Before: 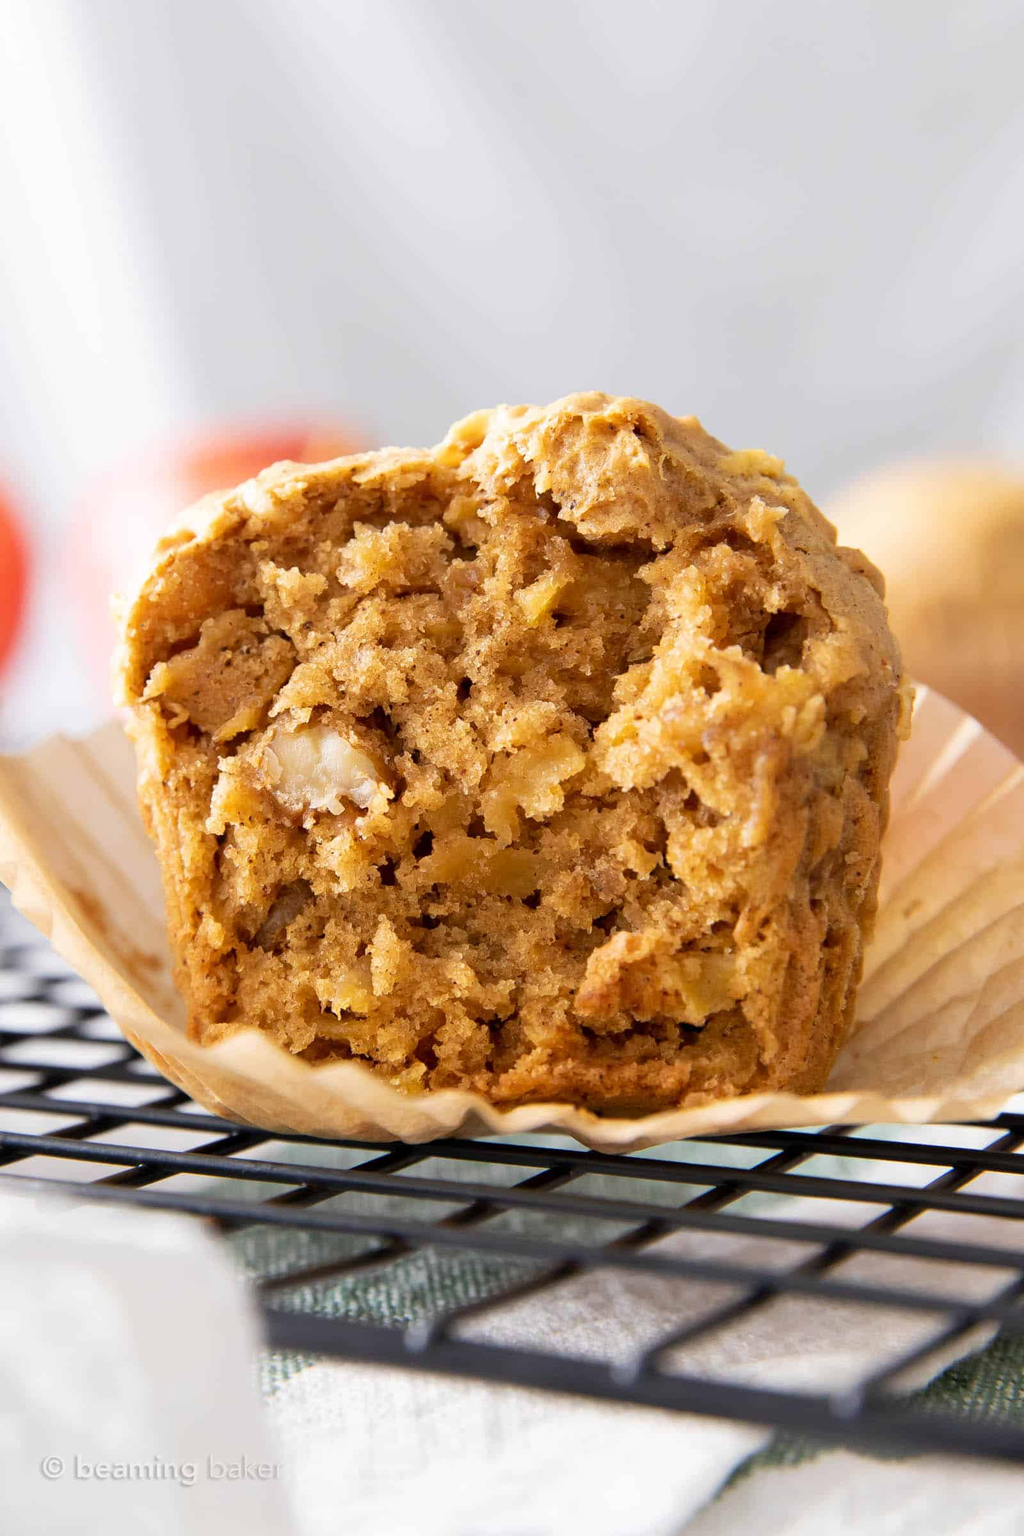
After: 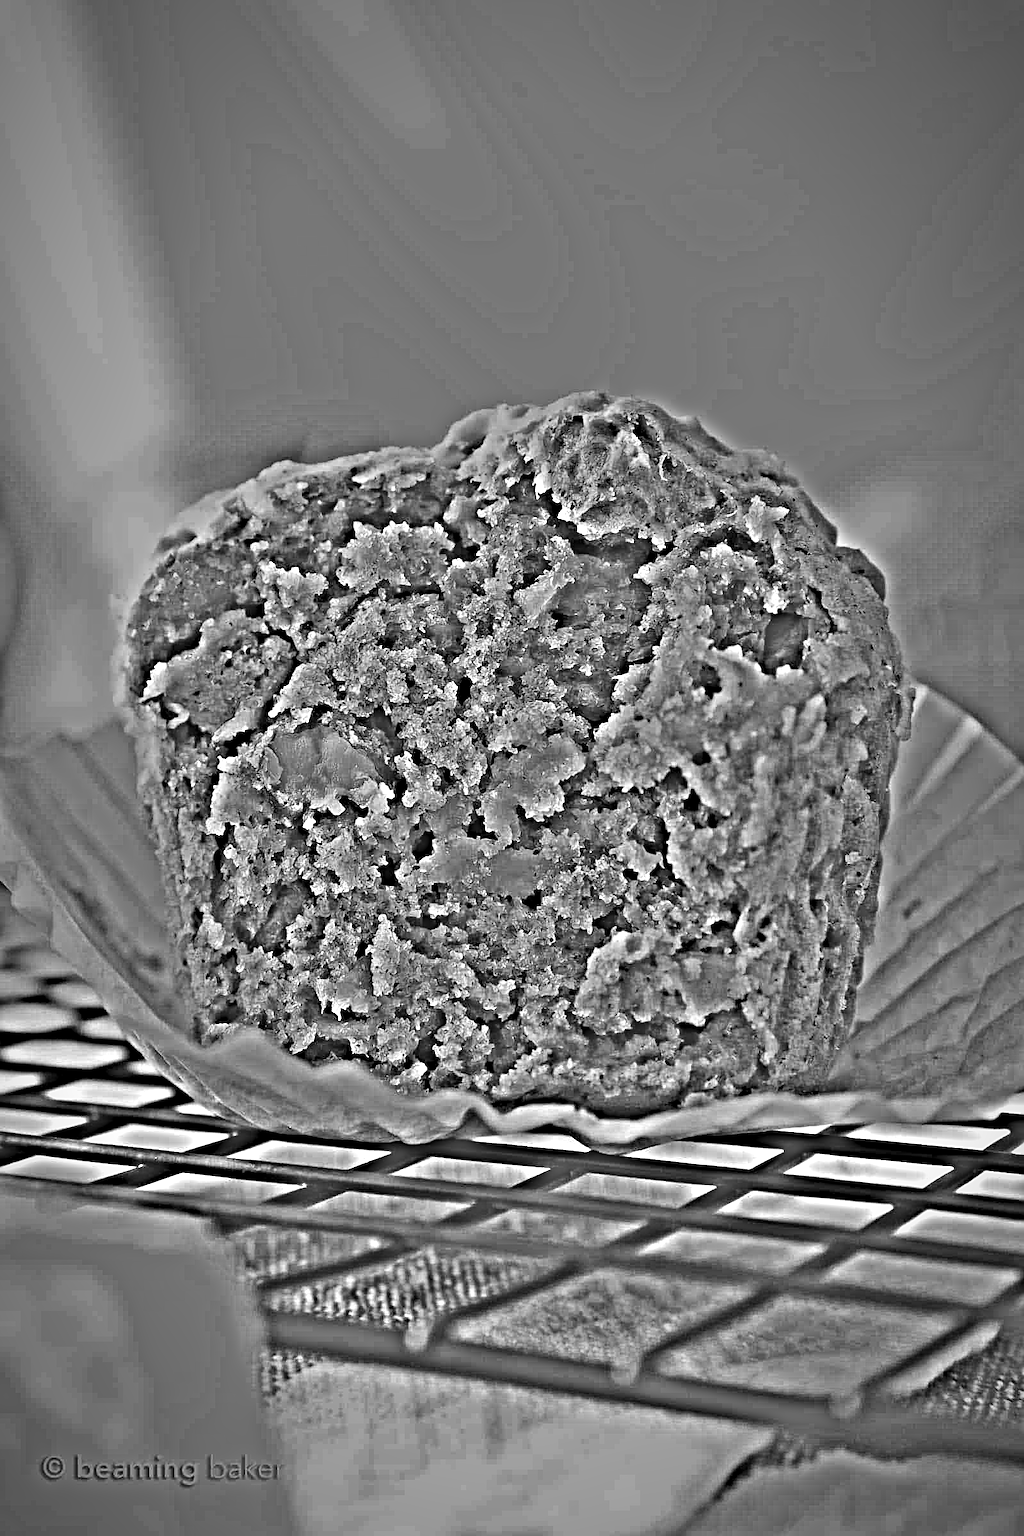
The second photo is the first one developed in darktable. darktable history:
highpass: on, module defaults
sharpen: on, module defaults
local contrast: mode bilateral grid, contrast 20, coarseness 50, detail 120%, midtone range 0.2
vignetting: fall-off start 87%, automatic ratio true
tone equalizer: -8 EV -0.417 EV, -7 EV -0.389 EV, -6 EV -0.333 EV, -5 EV -0.222 EV, -3 EV 0.222 EV, -2 EV 0.333 EV, -1 EV 0.389 EV, +0 EV 0.417 EV, edges refinement/feathering 500, mask exposure compensation -1.57 EV, preserve details no
